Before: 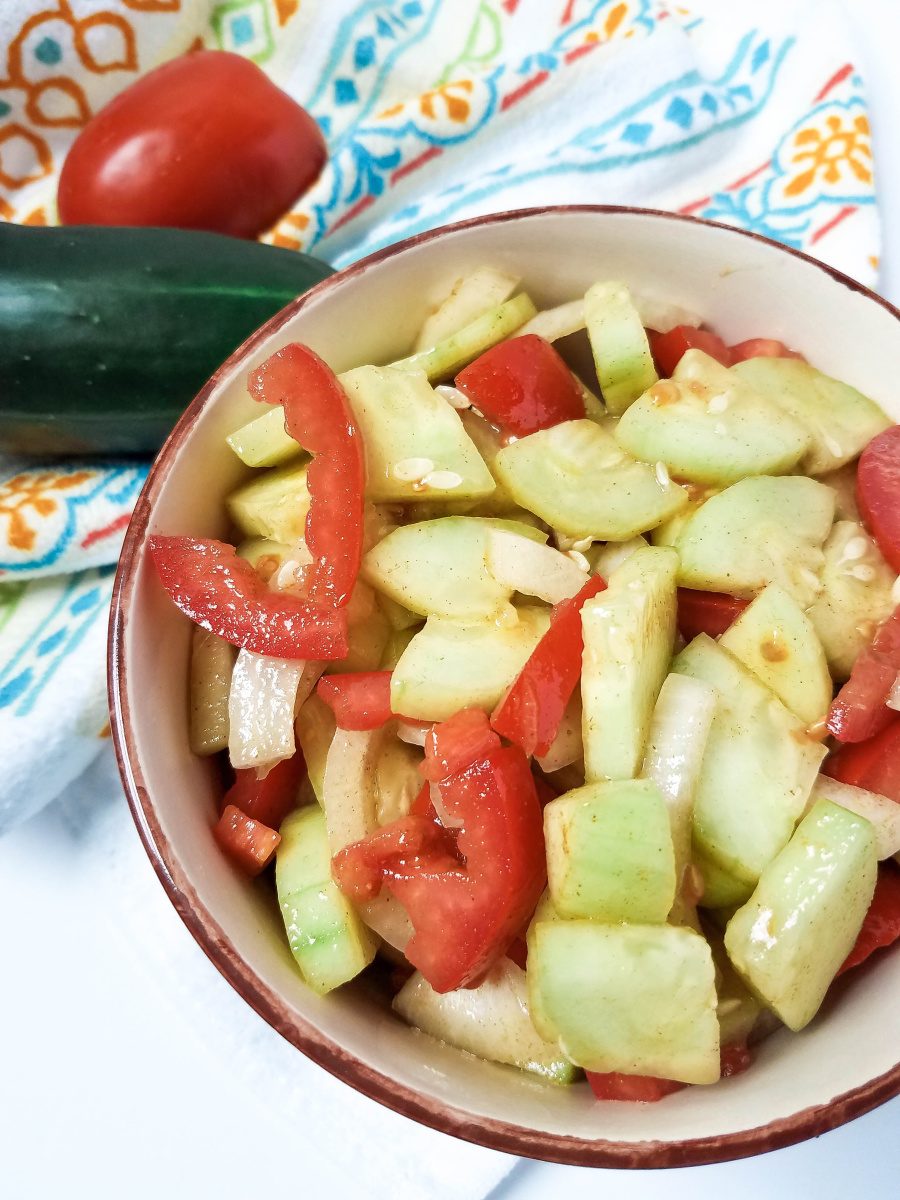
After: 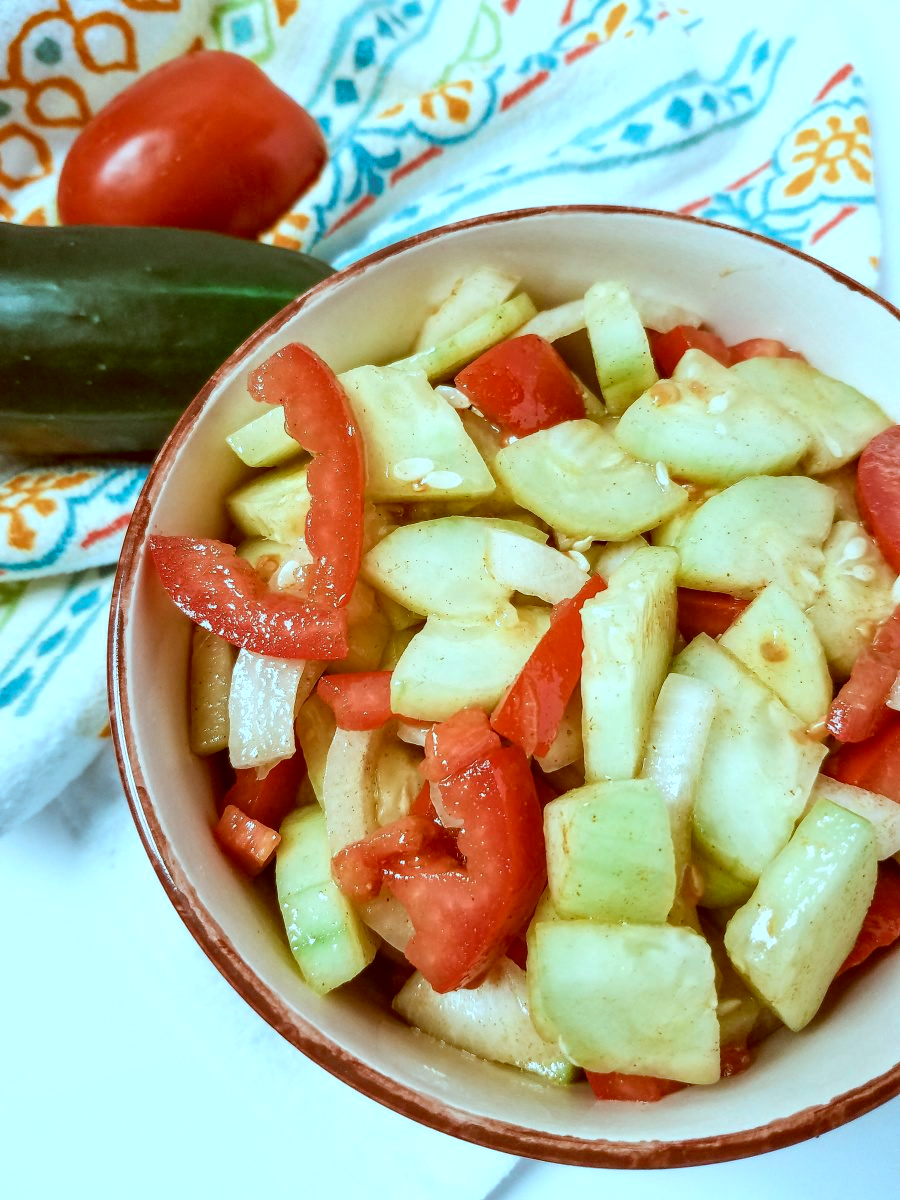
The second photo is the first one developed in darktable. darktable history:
color correction: highlights a* -14.52, highlights b* -16.96, shadows a* 10.32, shadows b* 29.31
local contrast: on, module defaults
